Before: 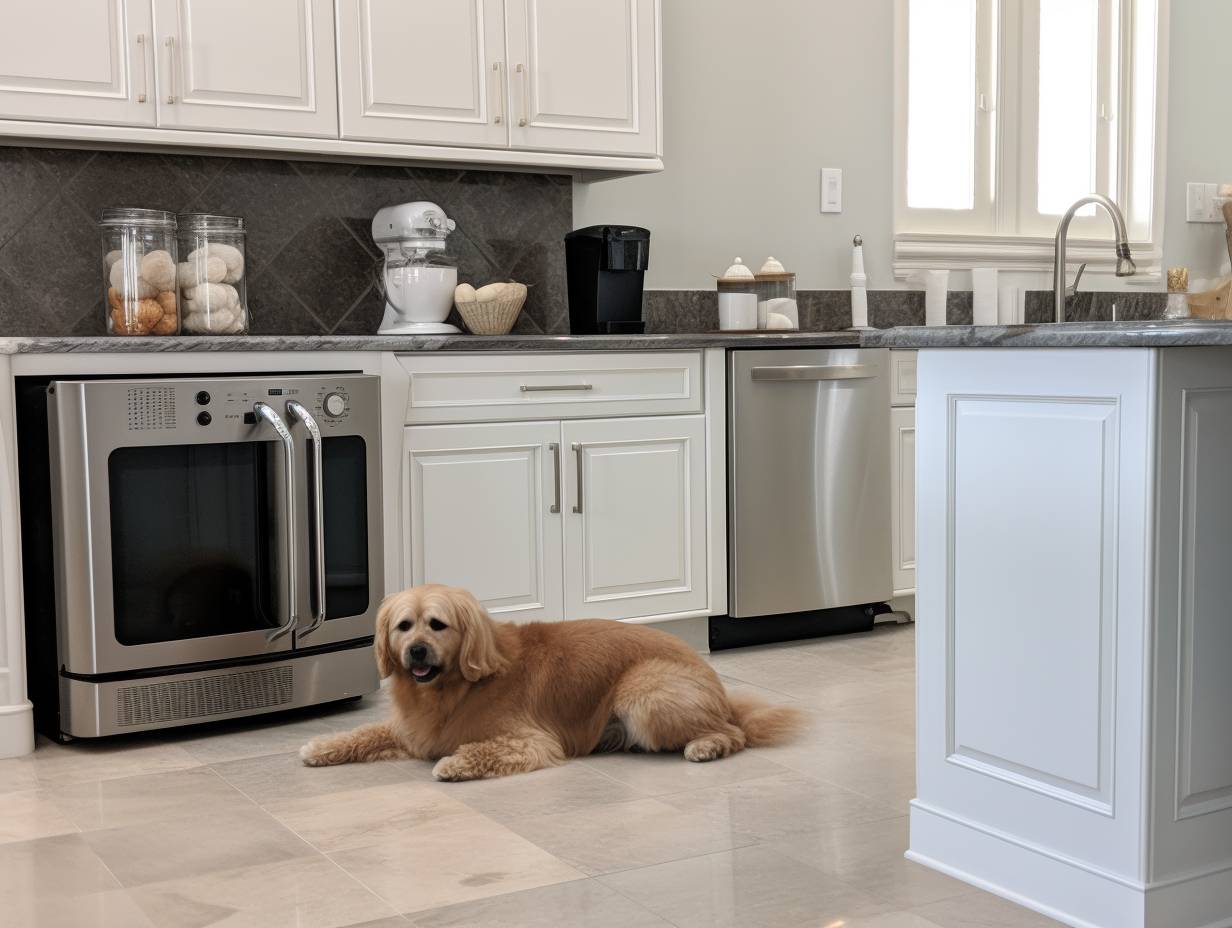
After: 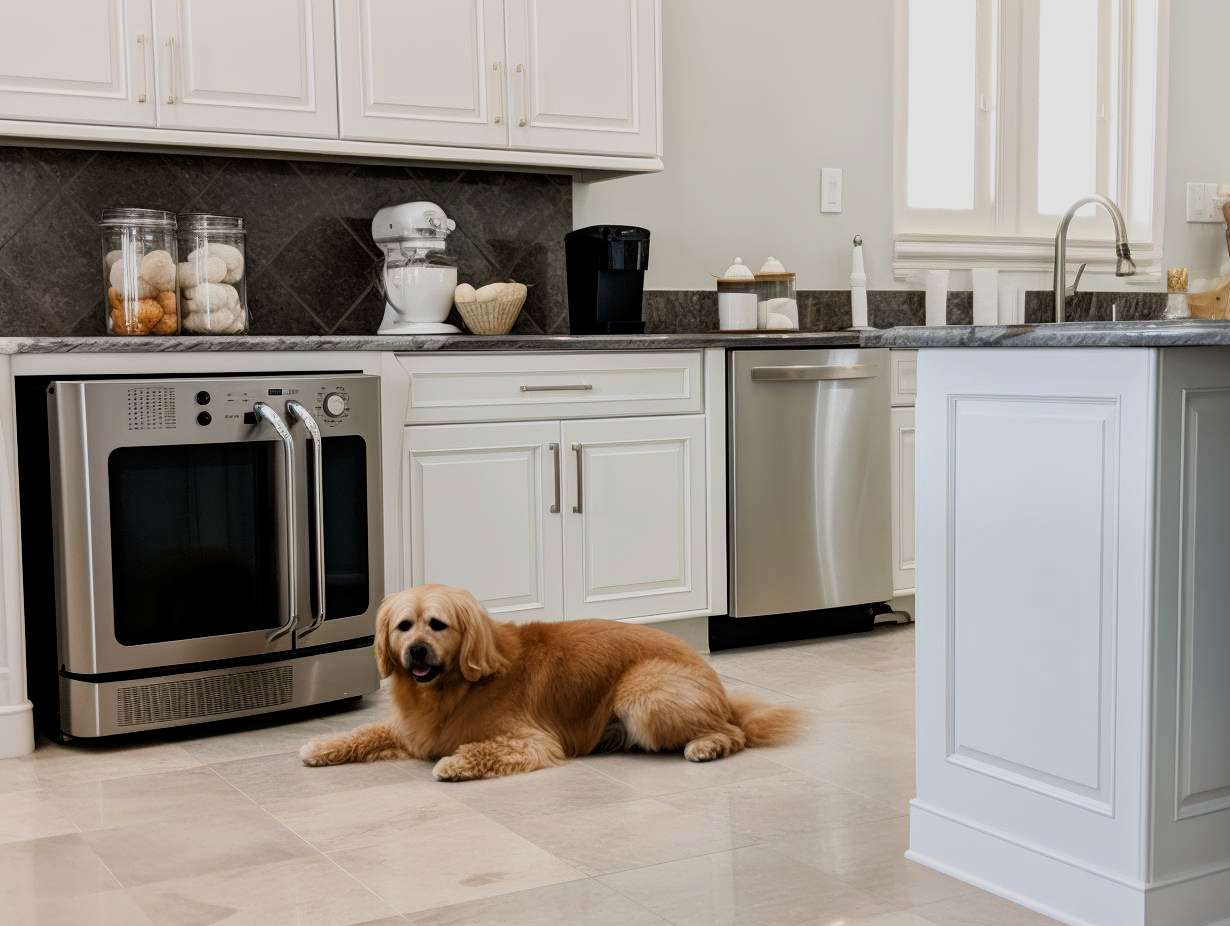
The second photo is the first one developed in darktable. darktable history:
crop: top 0.05%, bottom 0.098%
contrast brightness saturation: saturation 0.13
sigmoid: contrast 1.54, target black 0
